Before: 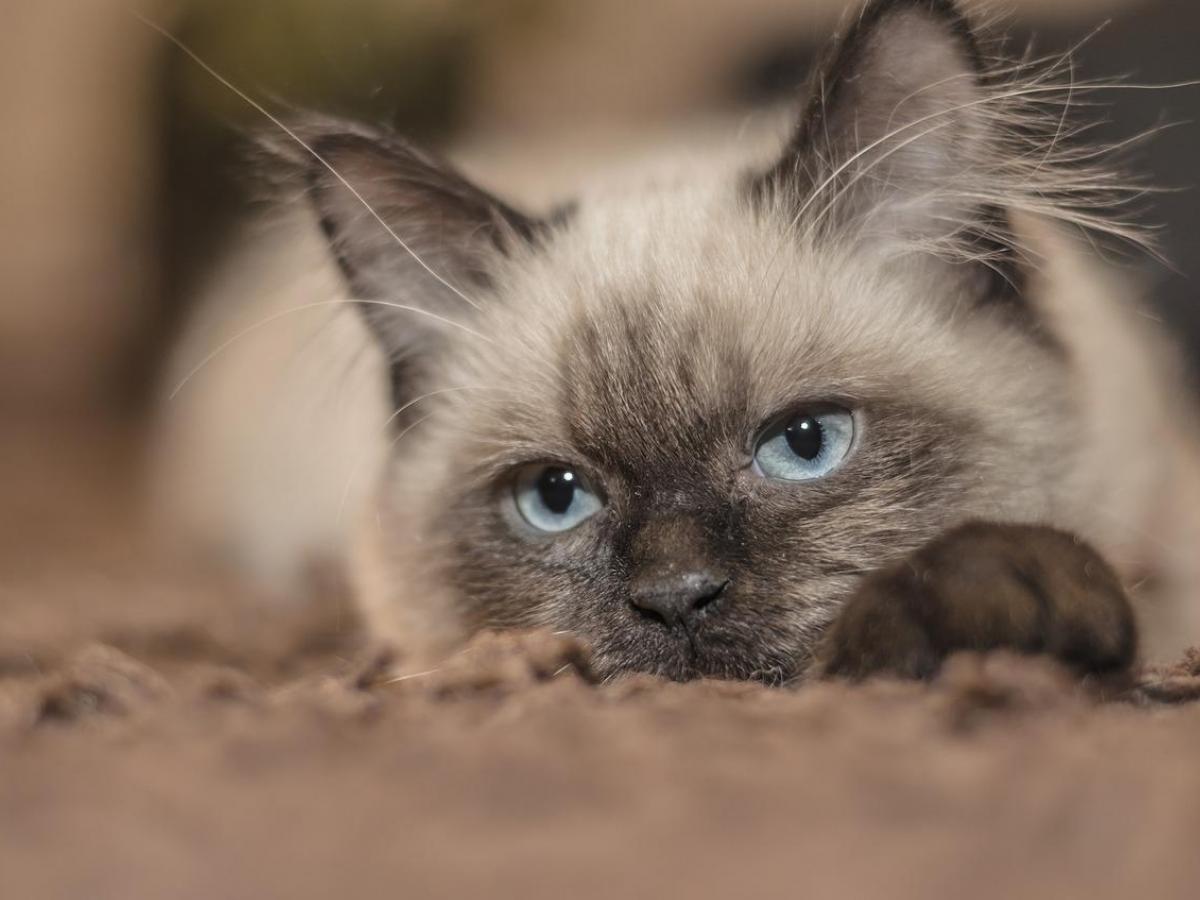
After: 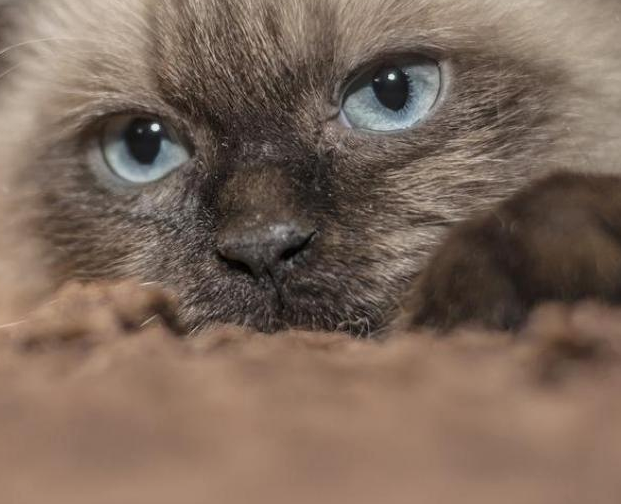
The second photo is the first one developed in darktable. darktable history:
local contrast: detail 110%
crop: left 34.479%, top 38.822%, right 13.718%, bottom 5.172%
